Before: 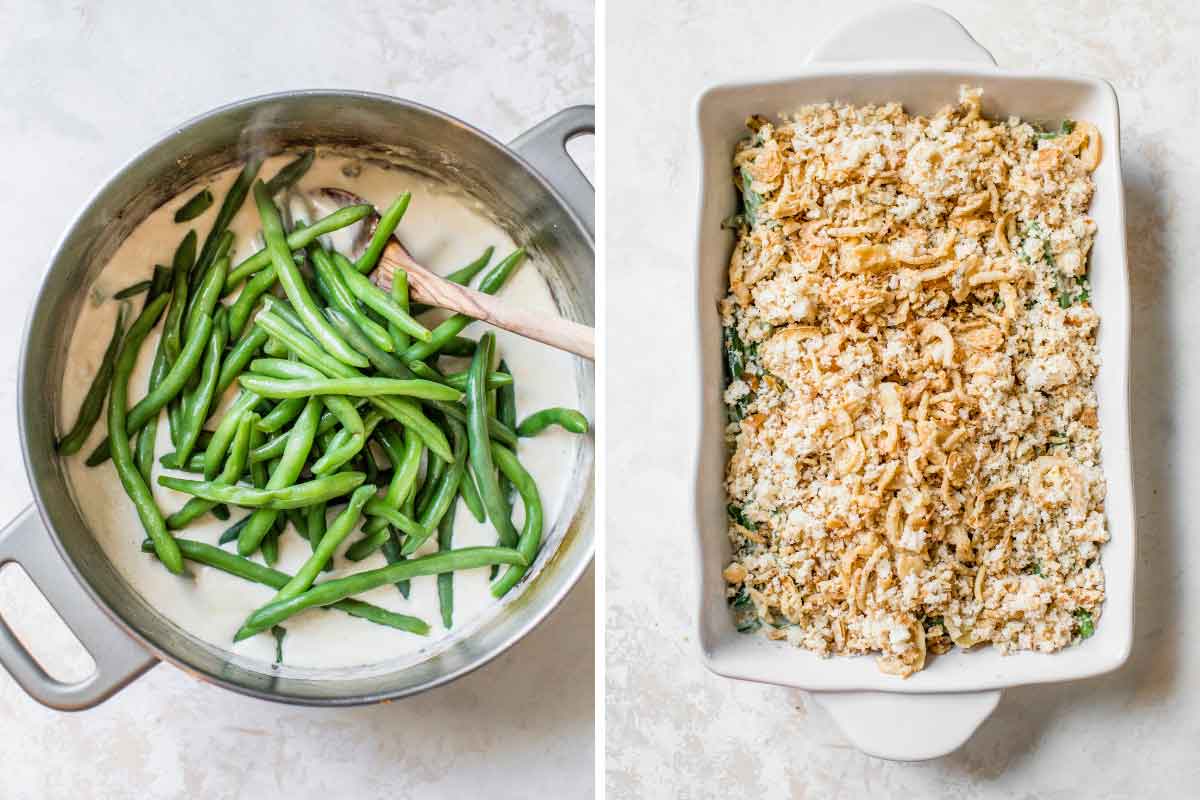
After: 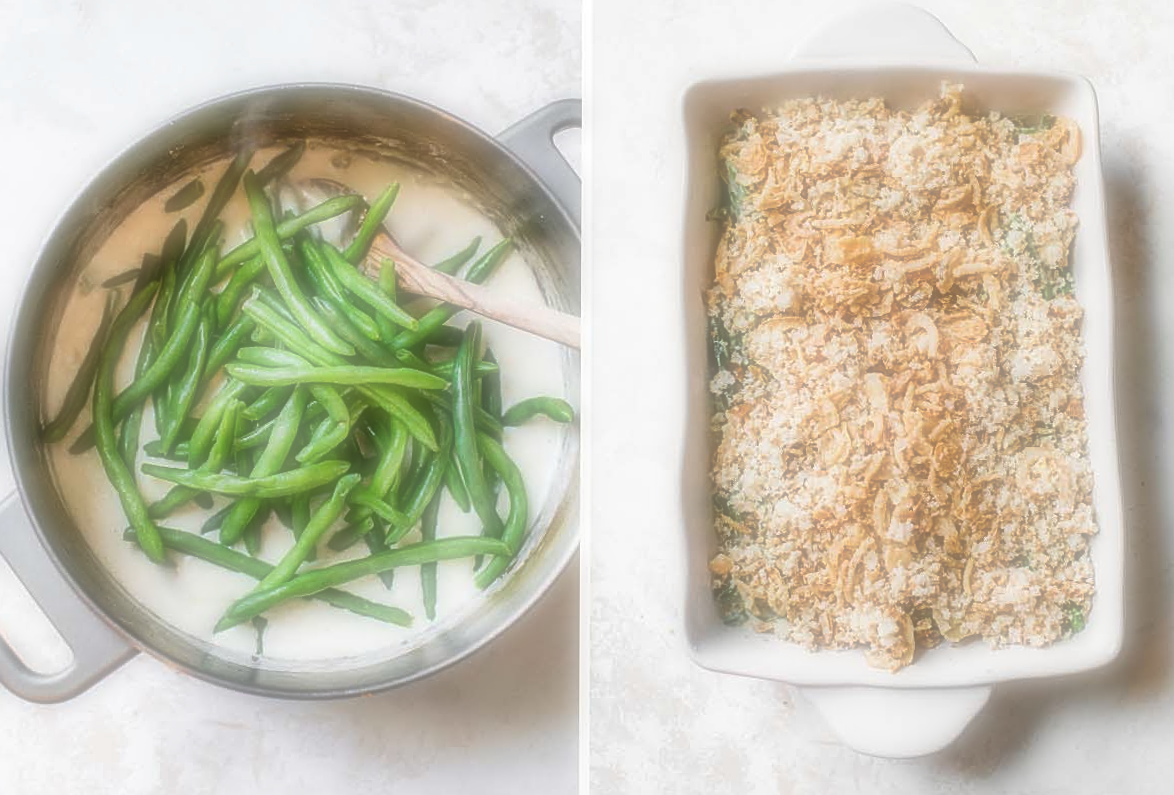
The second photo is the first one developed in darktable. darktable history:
rotate and perspective: rotation 0.226°, lens shift (vertical) -0.042, crop left 0.023, crop right 0.982, crop top 0.006, crop bottom 0.994
sharpen: on, module defaults
soften: on, module defaults
